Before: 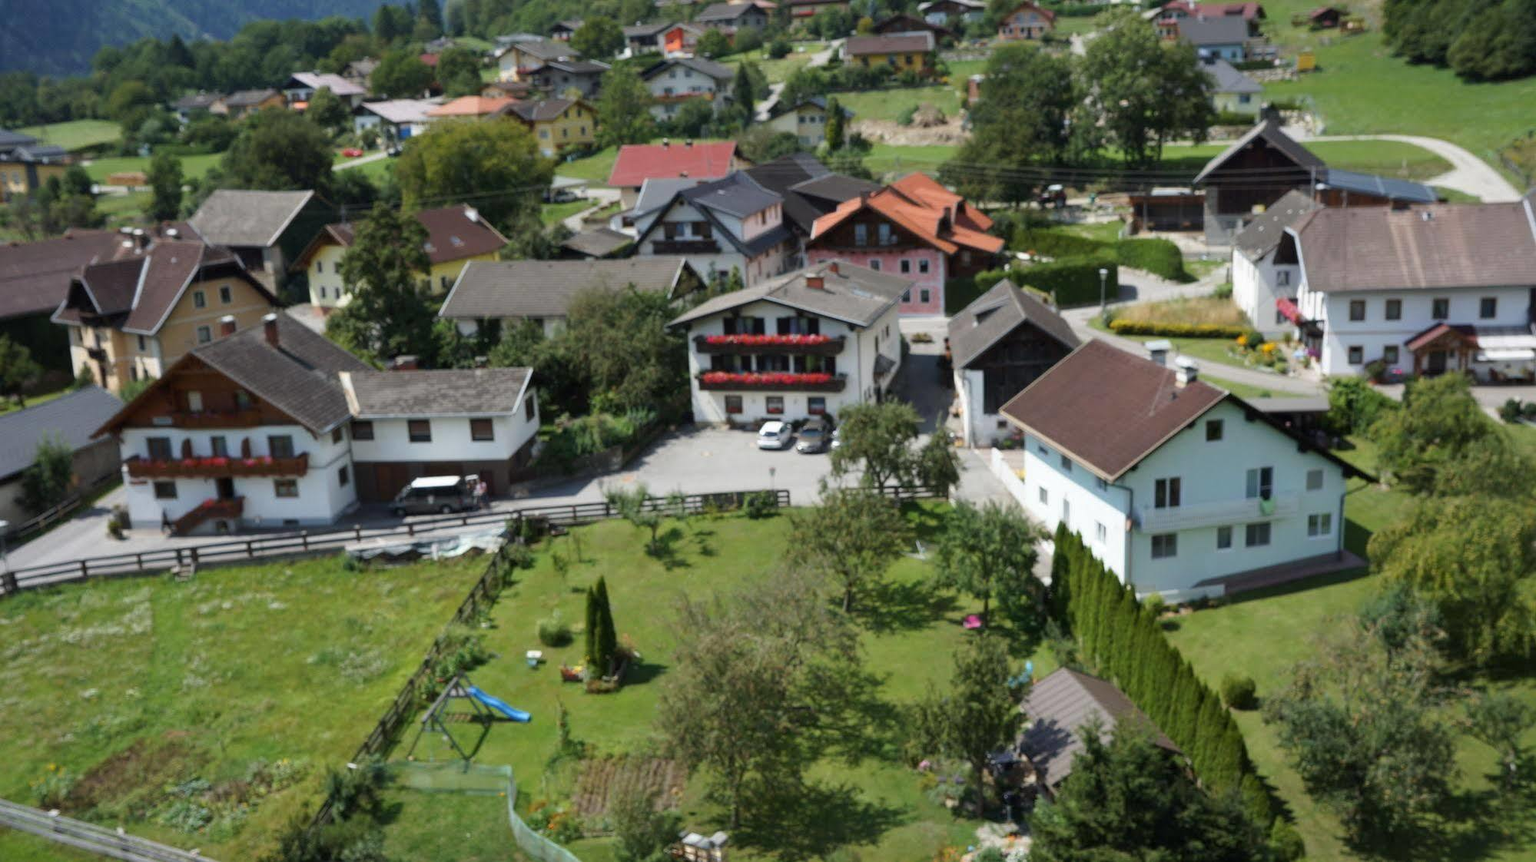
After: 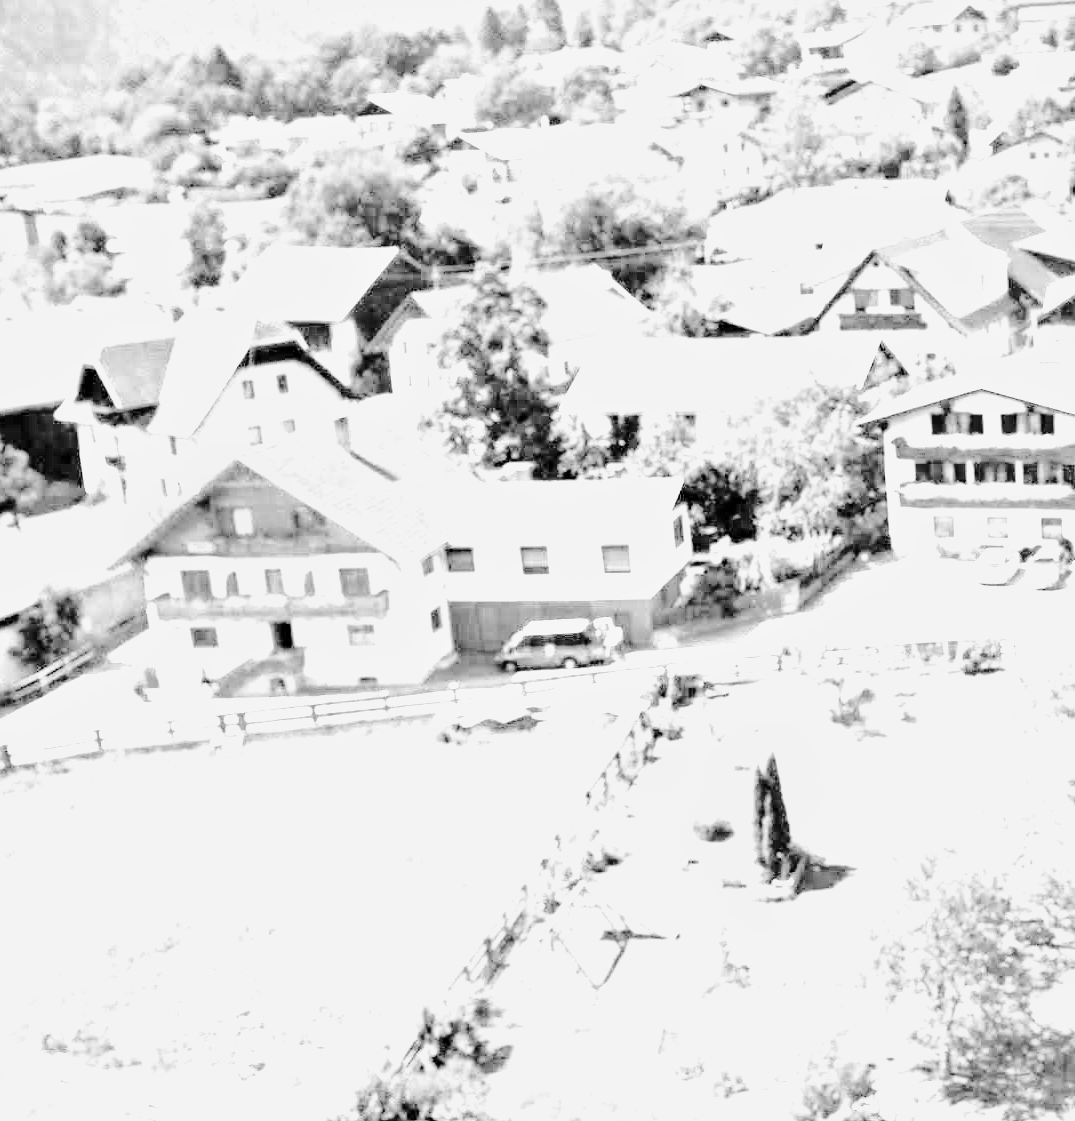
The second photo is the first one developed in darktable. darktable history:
monochrome: a 14.95, b -89.96
contrast brightness saturation: contrast 0.25, saturation -0.31
crop: left 0.587%, right 45.588%, bottom 0.086%
white balance: red 8, blue 8
color zones: curves: ch1 [(0, 0.469) (0.001, 0.469) (0.12, 0.446) (0.248, 0.469) (0.5, 0.5) (0.748, 0.5) (0.999, 0.469) (1, 0.469)]
color balance rgb: global offset › luminance -0.37%, perceptual saturation grading › highlights -17.77%, perceptual saturation grading › mid-tones 33.1%, perceptual saturation grading › shadows 50.52%, perceptual brilliance grading › highlights 20%, perceptual brilliance grading › mid-tones 20%, perceptual brilliance grading › shadows -20%, global vibrance 50%
filmic rgb: black relative exposure -5 EV, hardness 2.88, contrast 1.3, highlights saturation mix -30%
